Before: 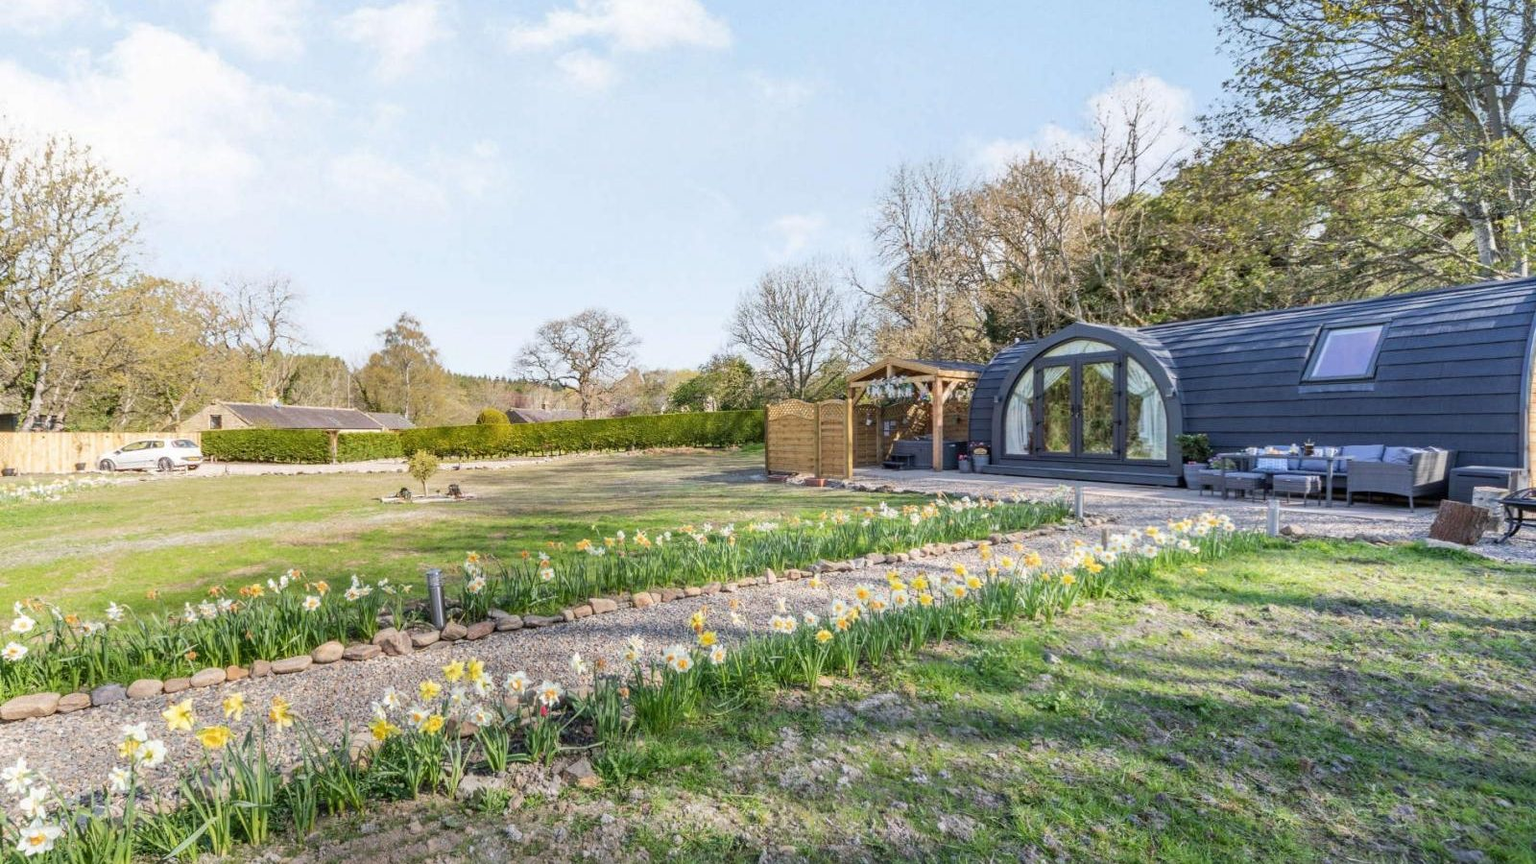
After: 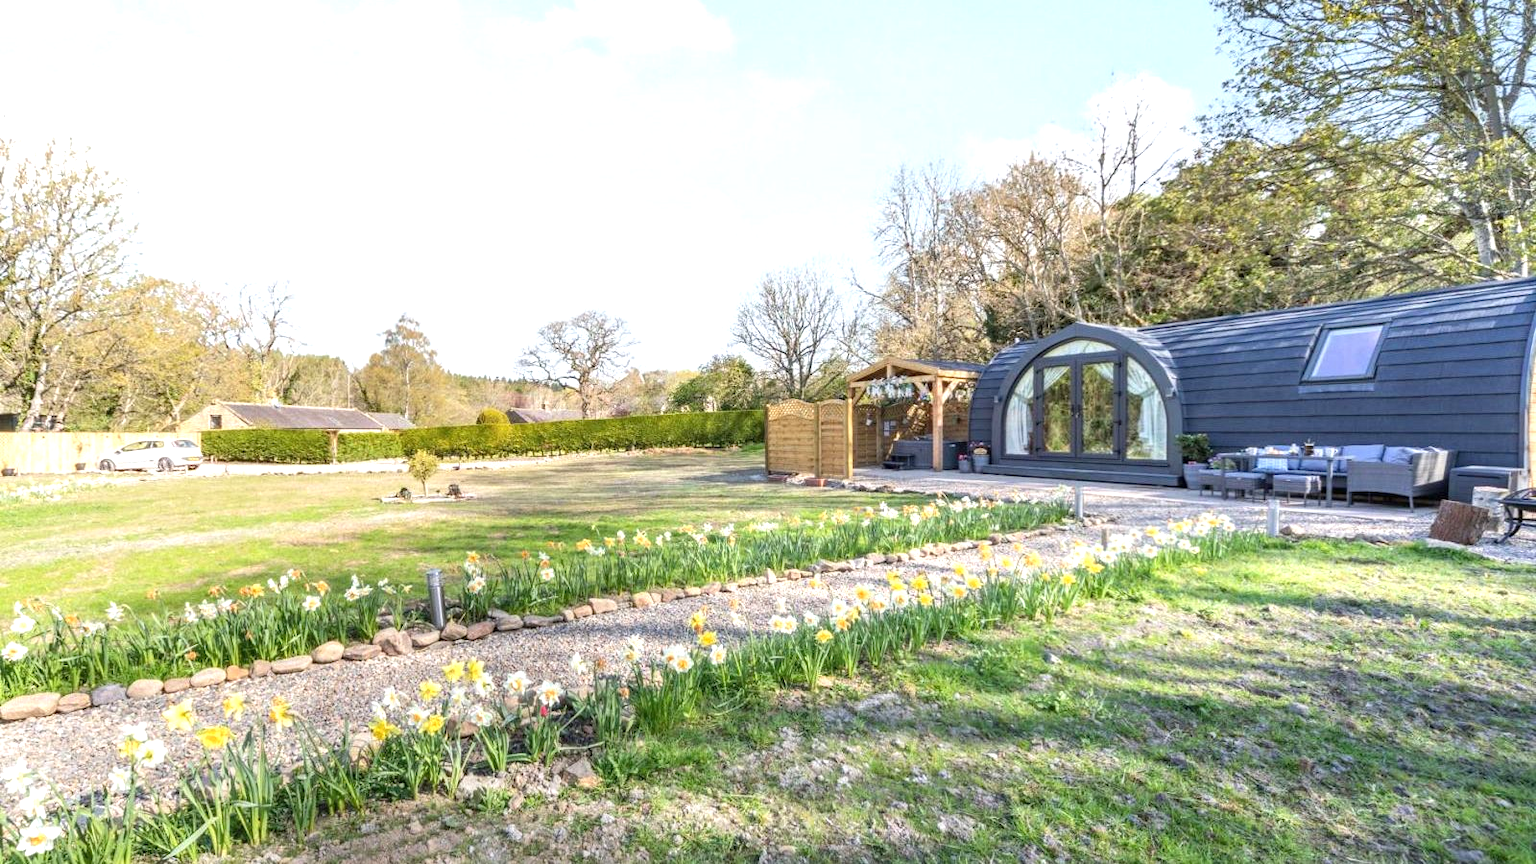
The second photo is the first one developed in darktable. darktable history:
exposure: exposure 0.602 EV, compensate highlight preservation false
